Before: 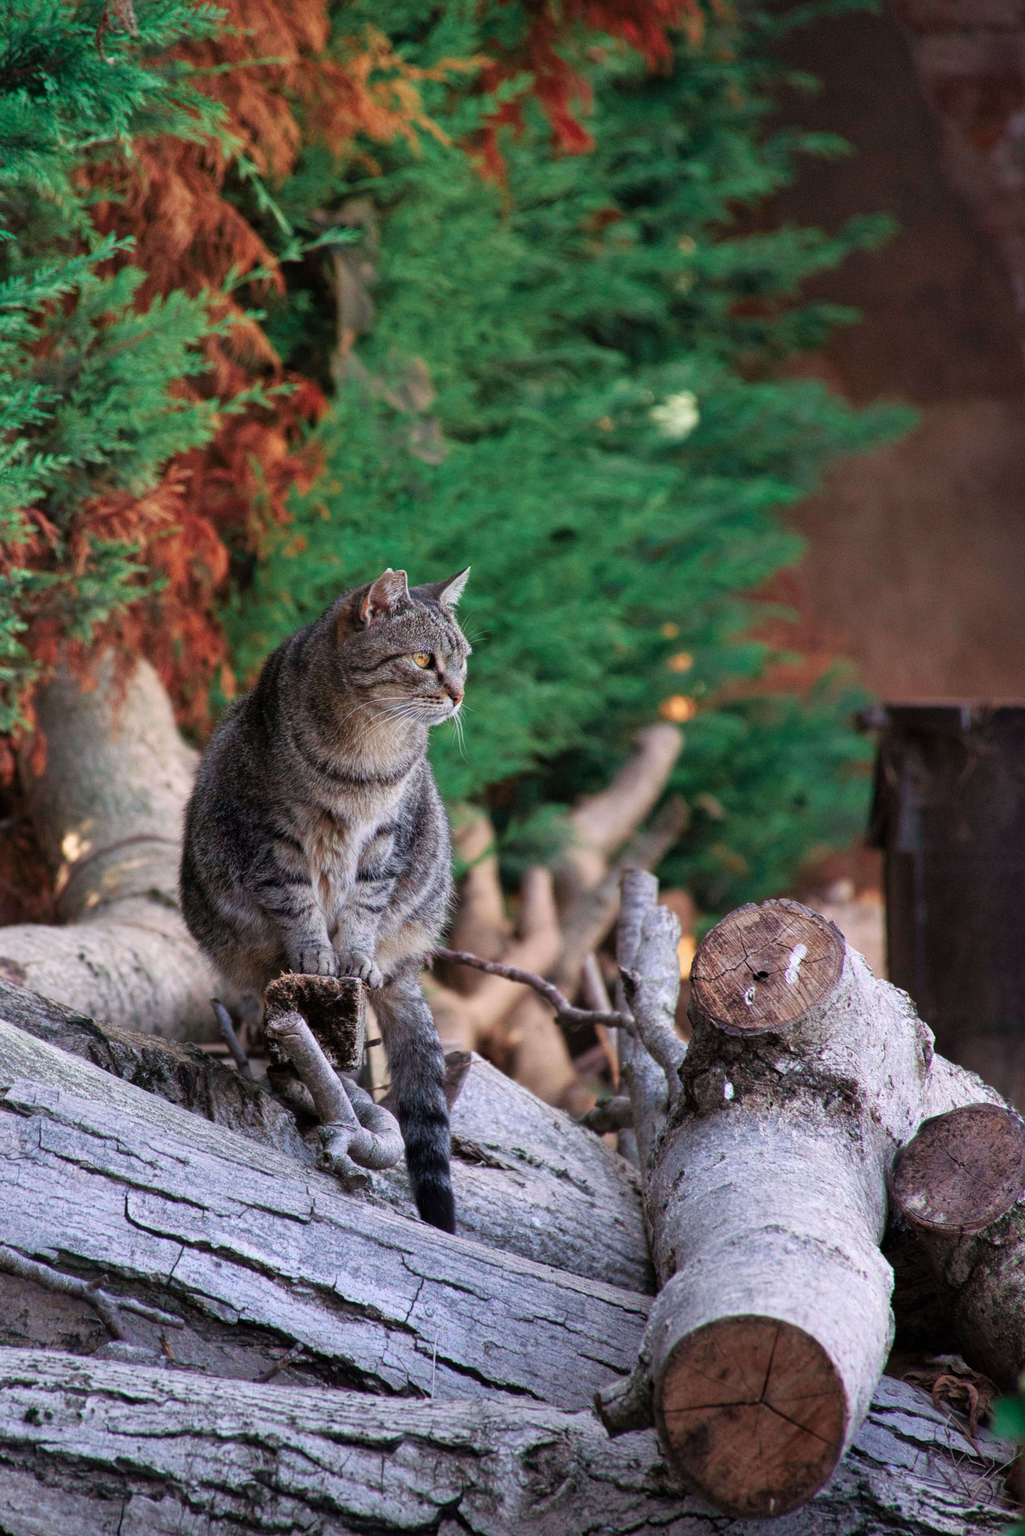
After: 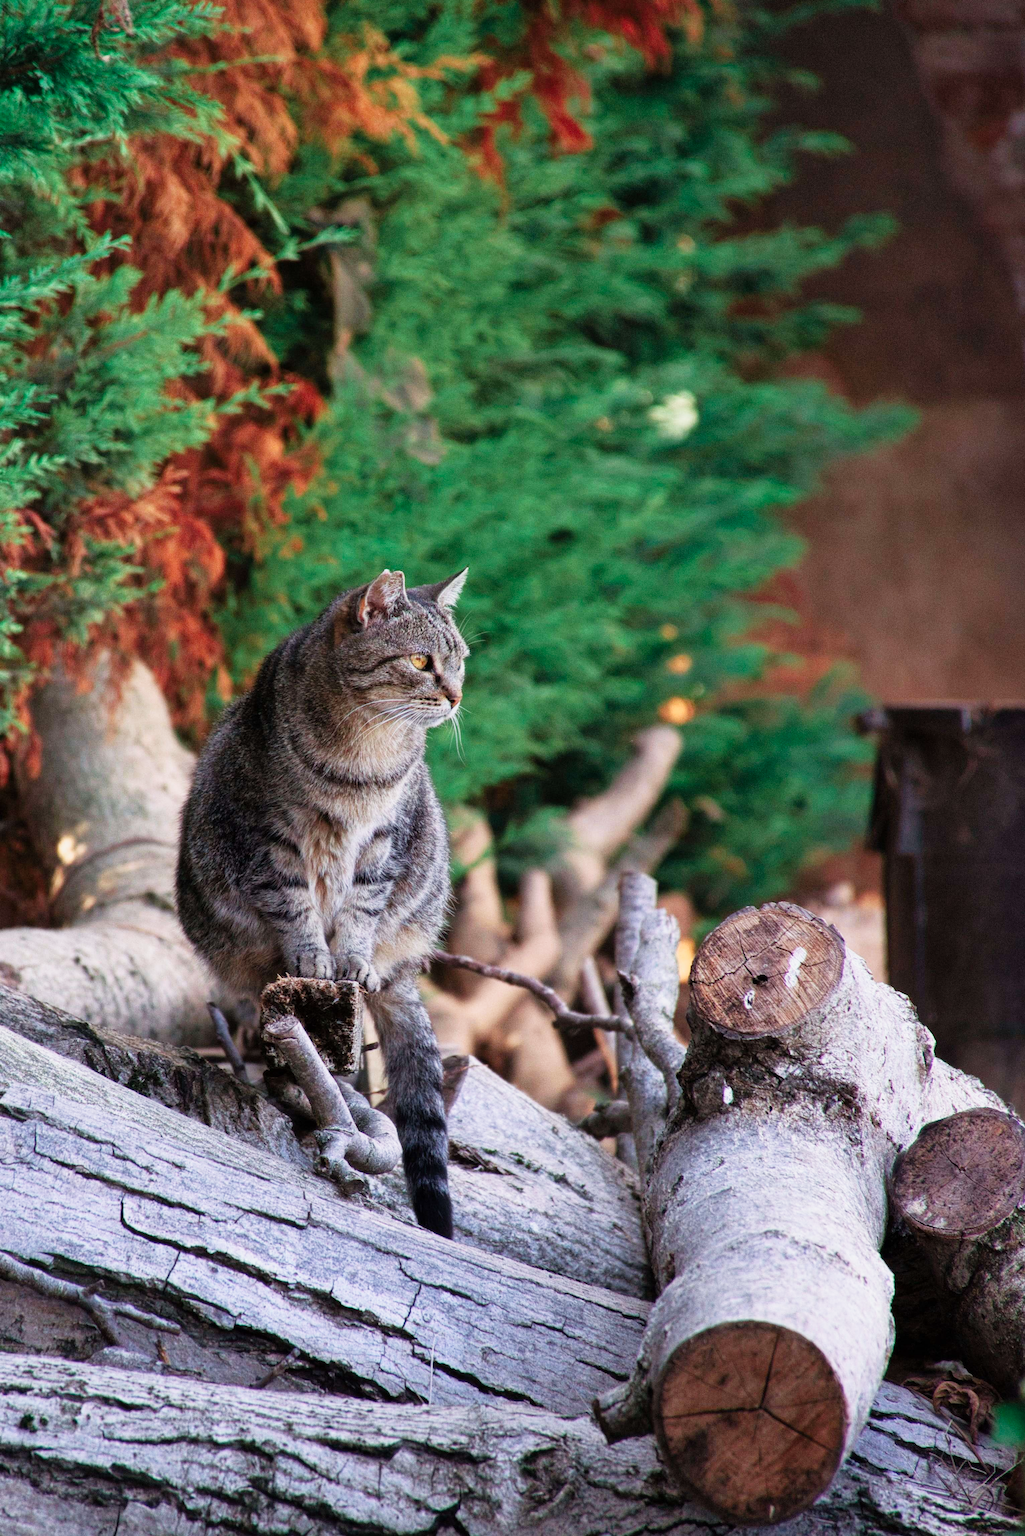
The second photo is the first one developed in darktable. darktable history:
crop and rotate: left 0.54%, top 0.191%, bottom 0.4%
tone curve: curves: ch0 [(0, 0) (0.091, 0.075) (0.409, 0.457) (0.733, 0.82) (0.844, 0.908) (0.909, 0.942) (1, 0.973)]; ch1 [(0, 0) (0.437, 0.404) (0.5, 0.5) (0.529, 0.556) (0.58, 0.606) (0.616, 0.654) (1, 1)]; ch2 [(0, 0) (0.442, 0.415) (0.5, 0.5) (0.535, 0.557) (0.585, 0.62) (1, 1)], preserve colors none
